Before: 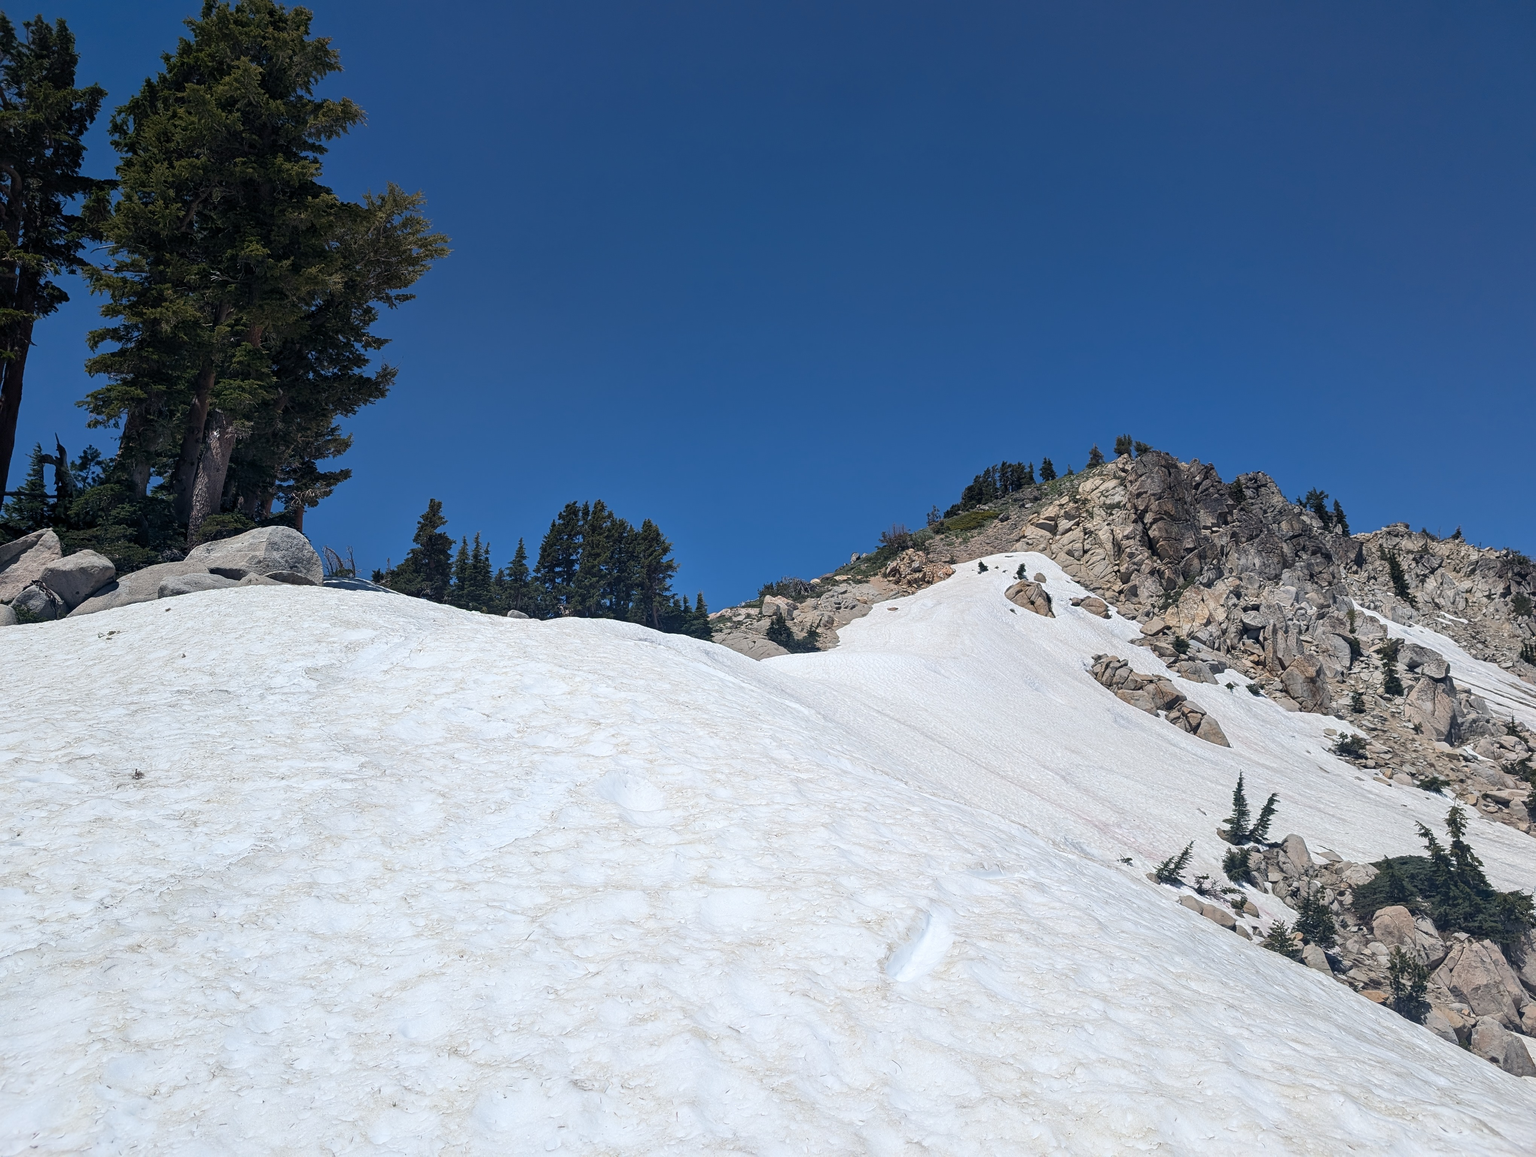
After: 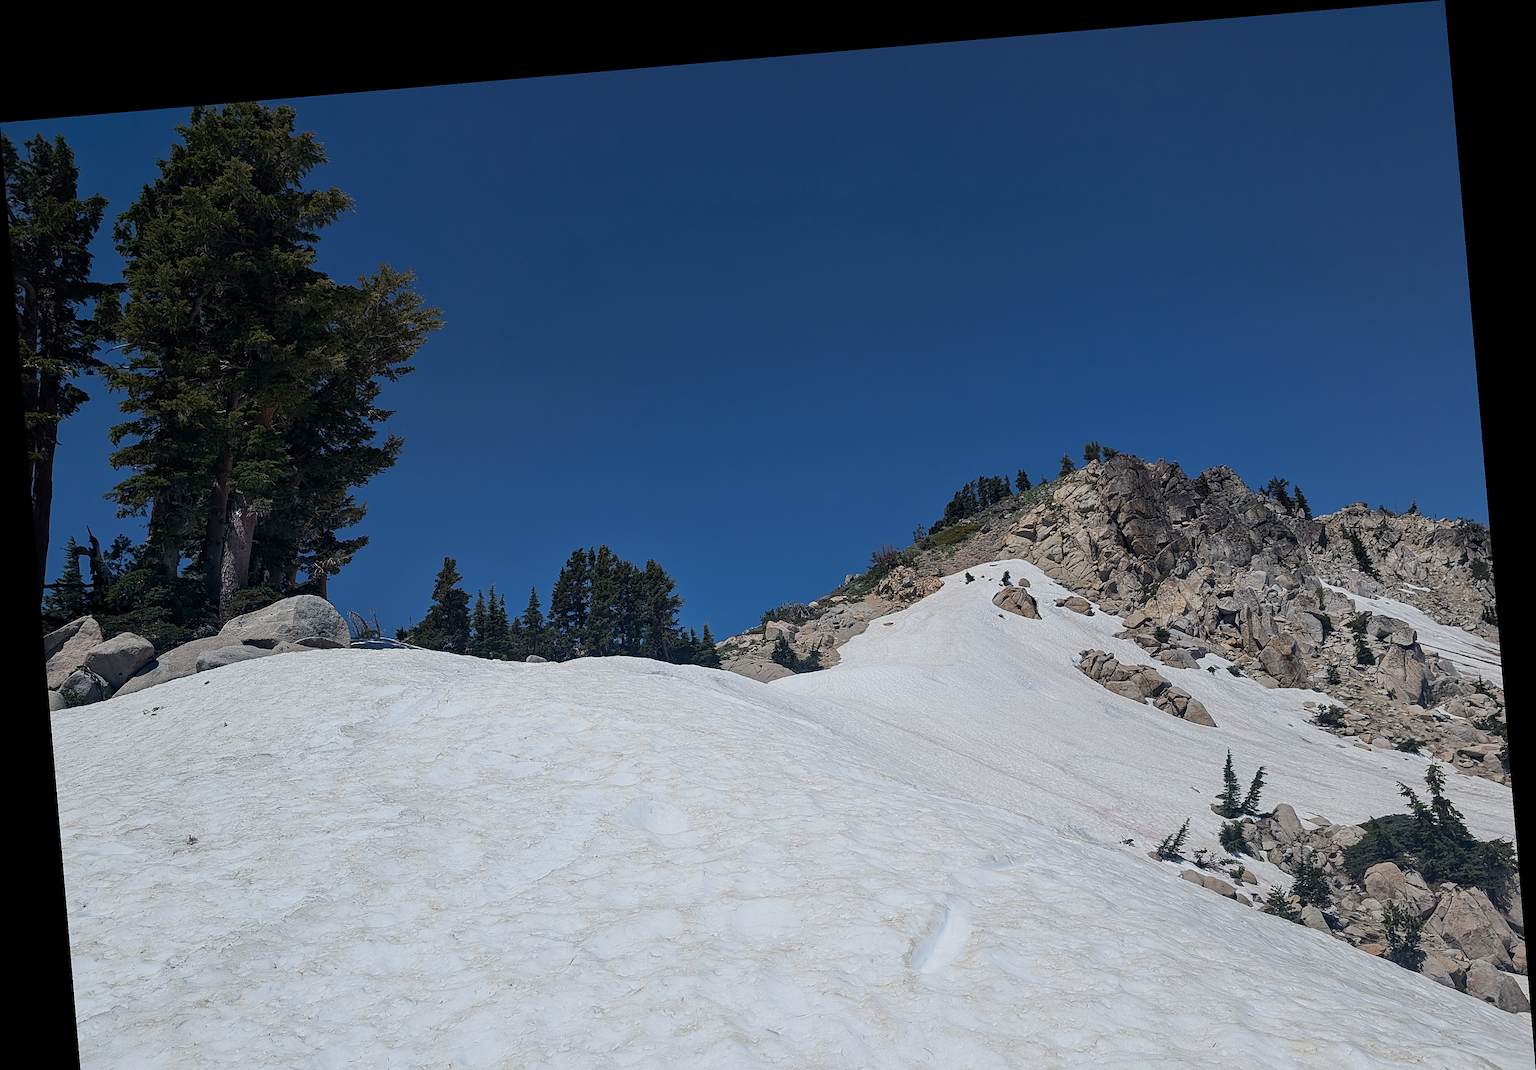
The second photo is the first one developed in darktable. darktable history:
exposure: exposure -0.492 EV, compensate highlight preservation false
sharpen: on, module defaults
contrast brightness saturation: contrast 0.07
rotate and perspective: rotation -4.86°, automatic cropping off
crop and rotate: top 0%, bottom 11.49%
